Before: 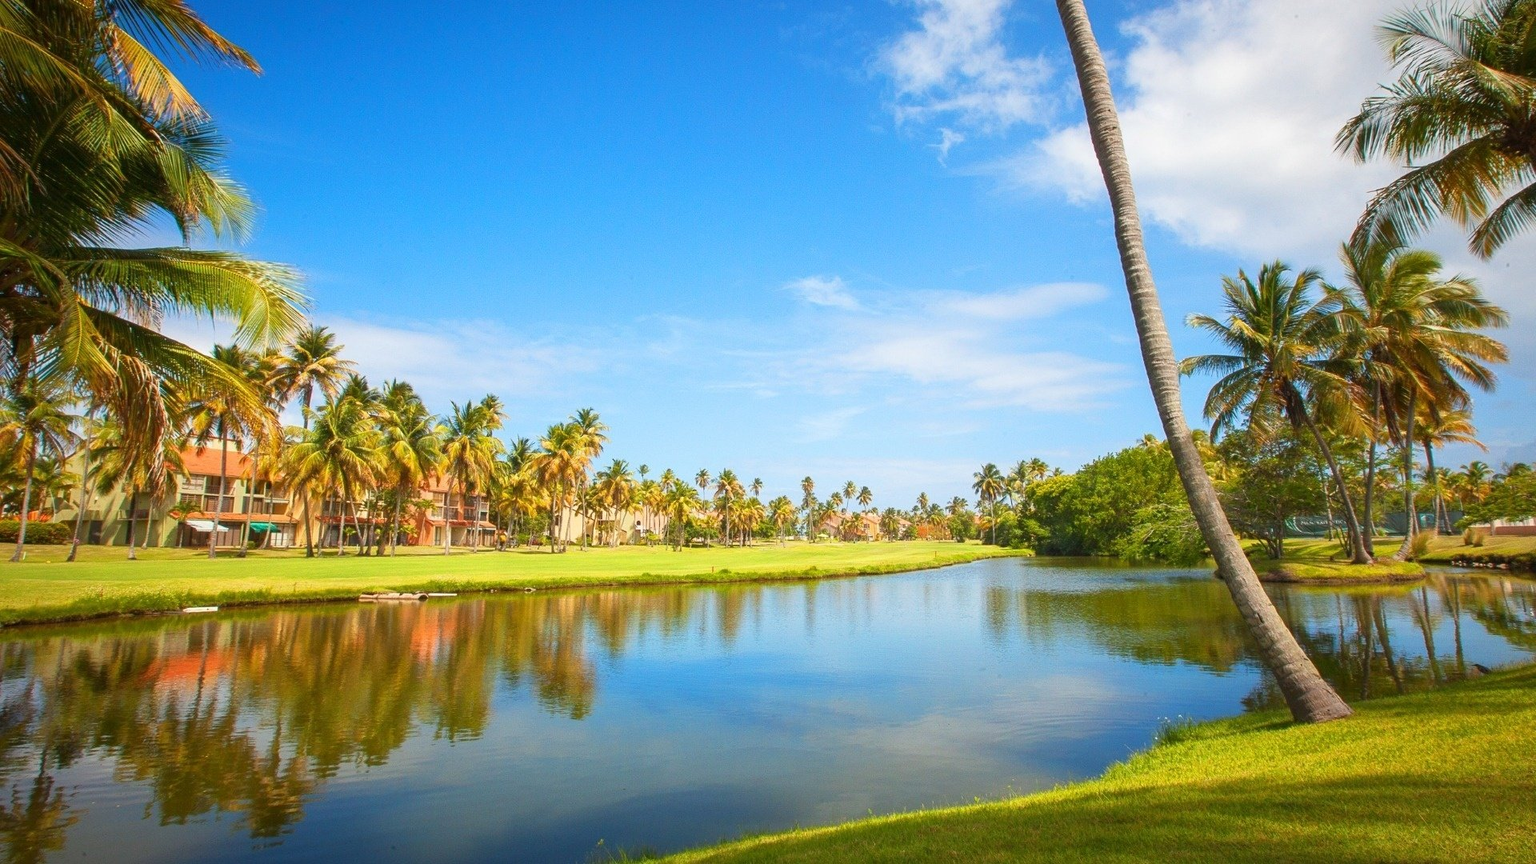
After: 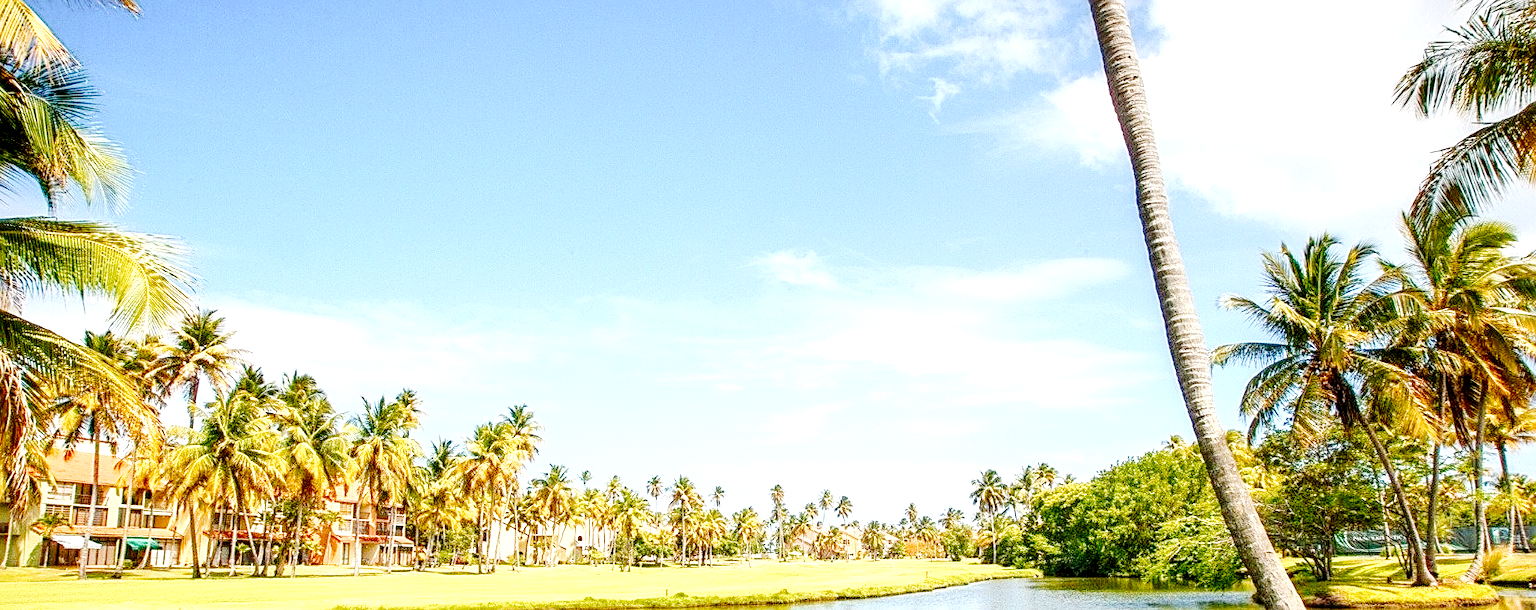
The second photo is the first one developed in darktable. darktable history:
crop and rotate: left 9.247%, top 7.234%, right 5.029%, bottom 32.204%
tone curve: curves: ch0 [(0, 0) (0.004, 0) (0.133, 0.071) (0.341, 0.453) (0.839, 0.922) (1, 1)], preserve colors none
sharpen: on, module defaults
local contrast: highlights 60%, shadows 61%, detail 160%
exposure: black level correction 0, exposure 0.499 EV, compensate exposure bias true, compensate highlight preservation false
